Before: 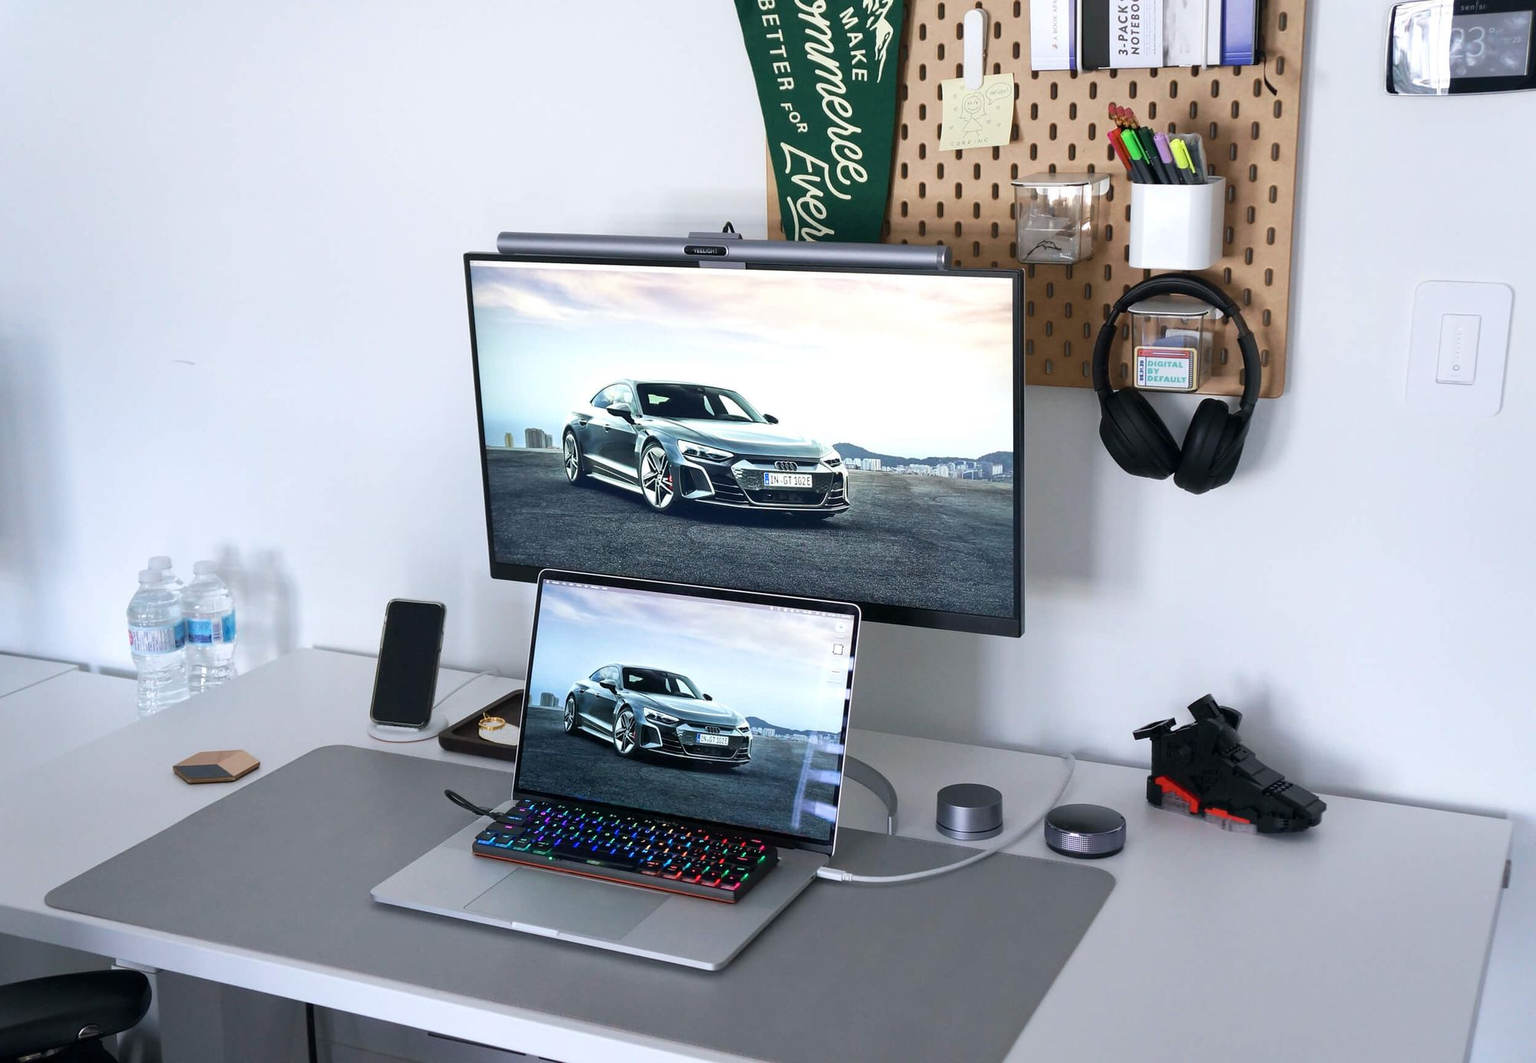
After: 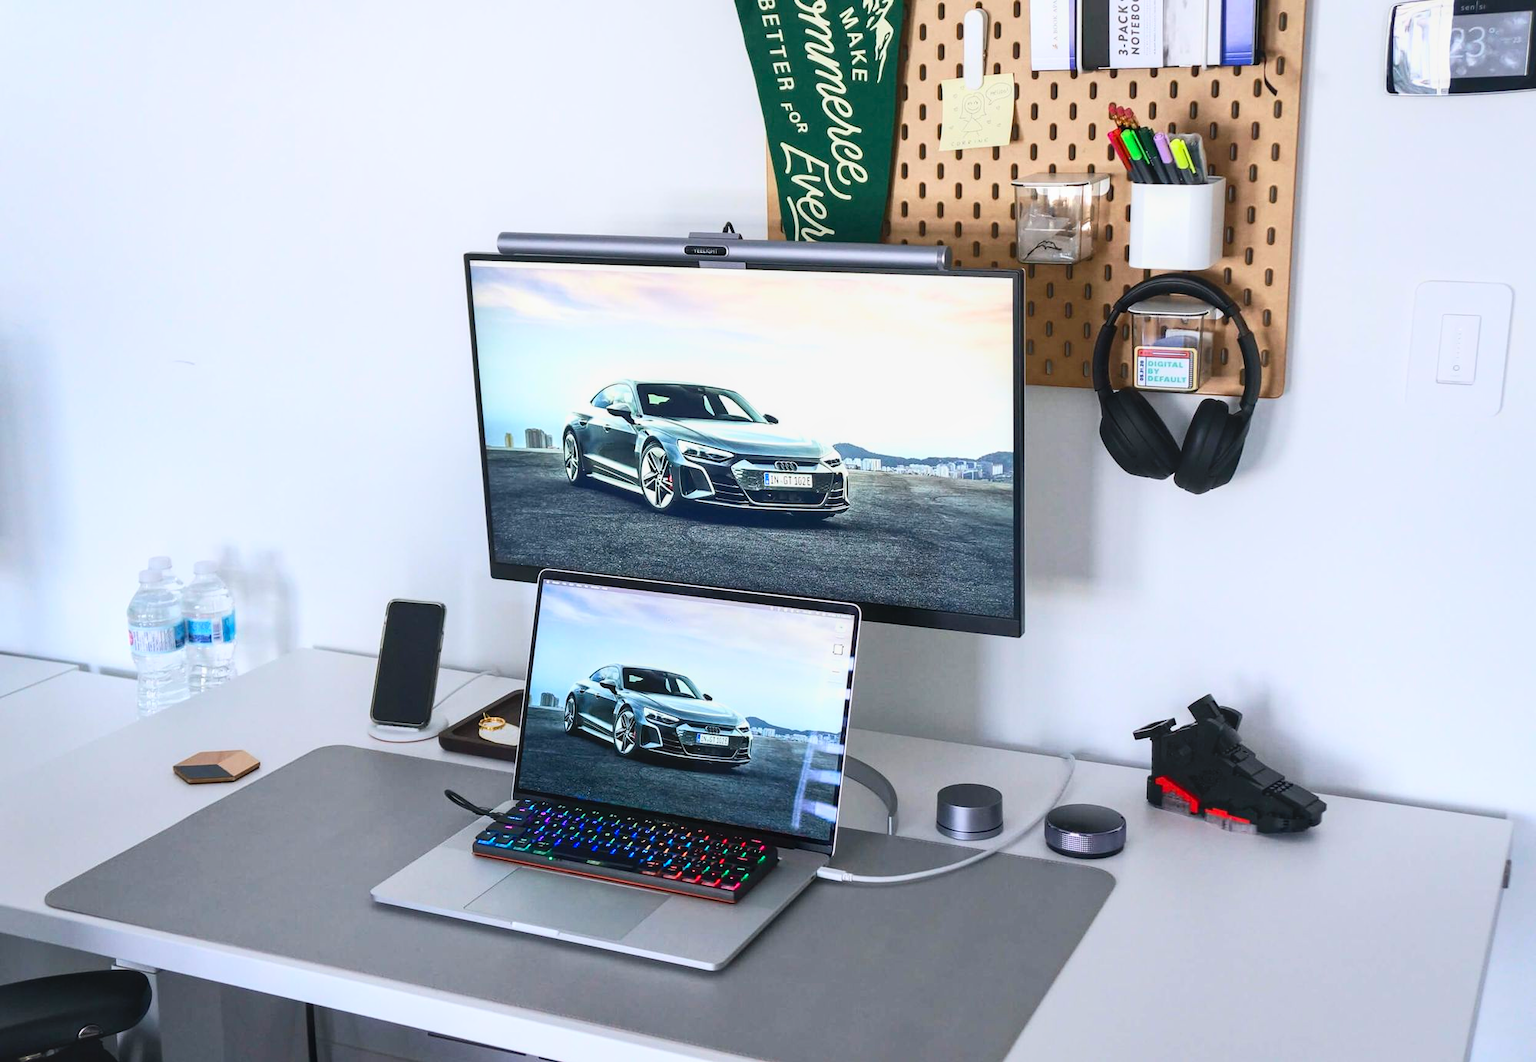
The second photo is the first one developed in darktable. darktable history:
contrast brightness saturation: contrast 0.231, brightness 0.098, saturation 0.292
local contrast: detail 110%
